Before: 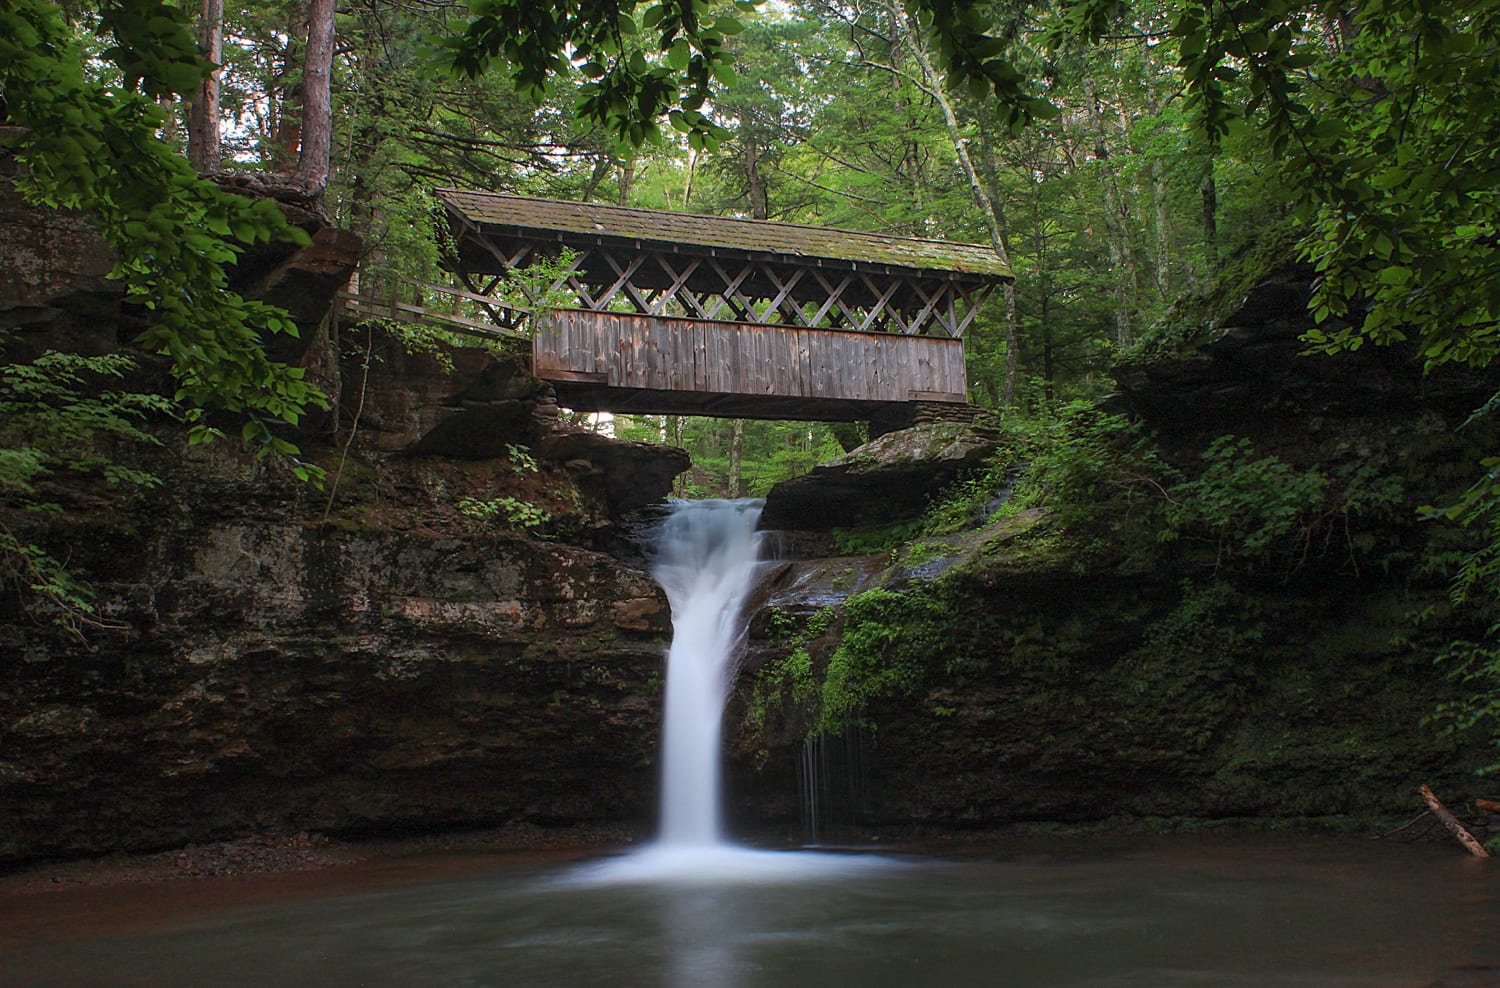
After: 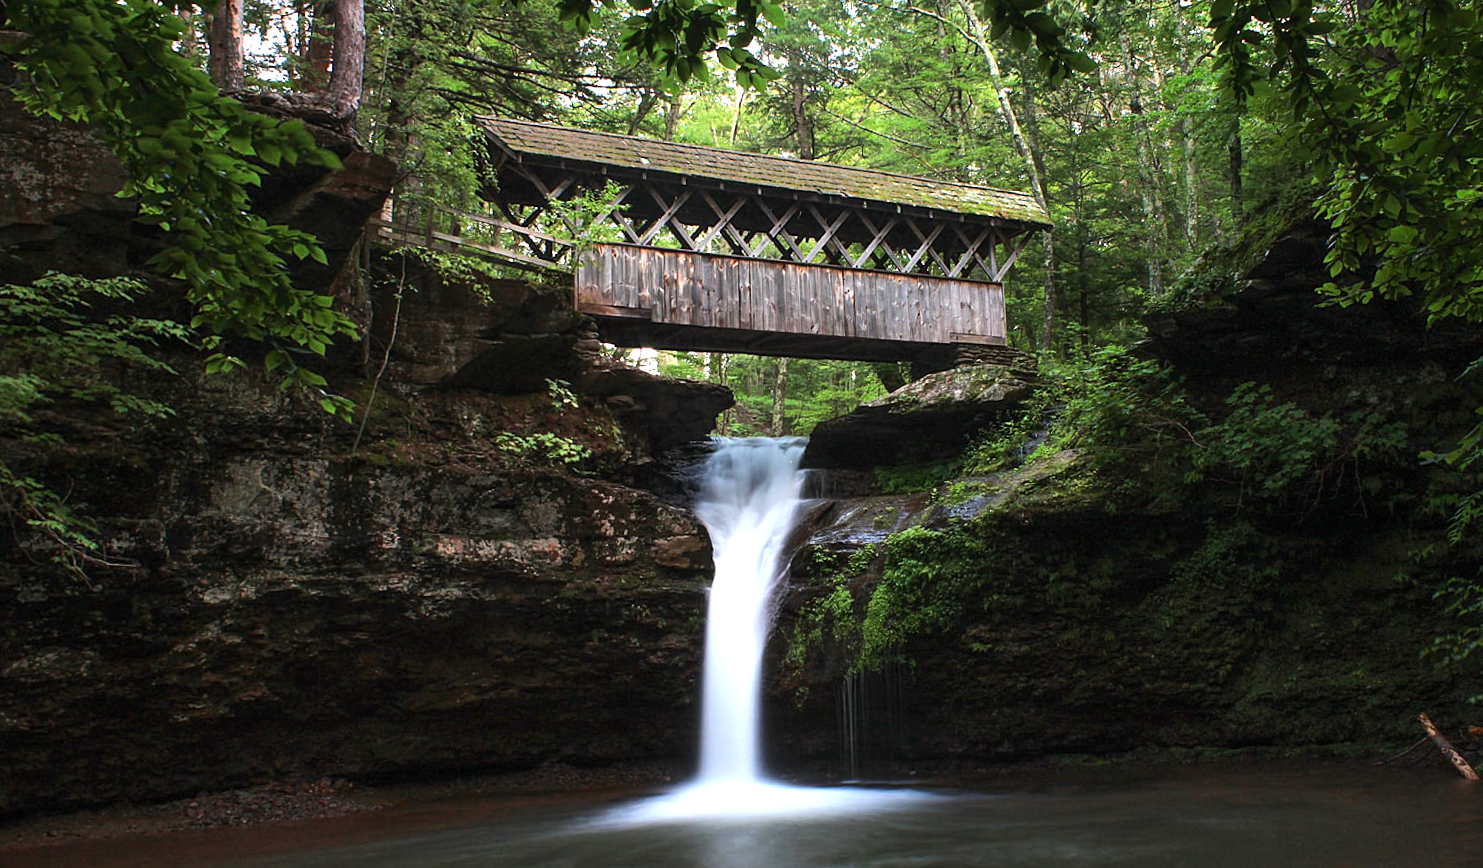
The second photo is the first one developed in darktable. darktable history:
exposure: black level correction 0, exposure 0.4 EV, compensate exposure bias true, compensate highlight preservation false
tone equalizer: -8 EV -0.75 EV, -7 EV -0.7 EV, -6 EV -0.6 EV, -5 EV -0.4 EV, -3 EV 0.4 EV, -2 EV 0.6 EV, -1 EV 0.7 EV, +0 EV 0.75 EV, edges refinement/feathering 500, mask exposure compensation -1.57 EV, preserve details no
rotate and perspective: rotation 0.679°, lens shift (horizontal) 0.136, crop left 0.009, crop right 0.991, crop top 0.078, crop bottom 0.95
crop and rotate: top 2.479%, bottom 3.018%
